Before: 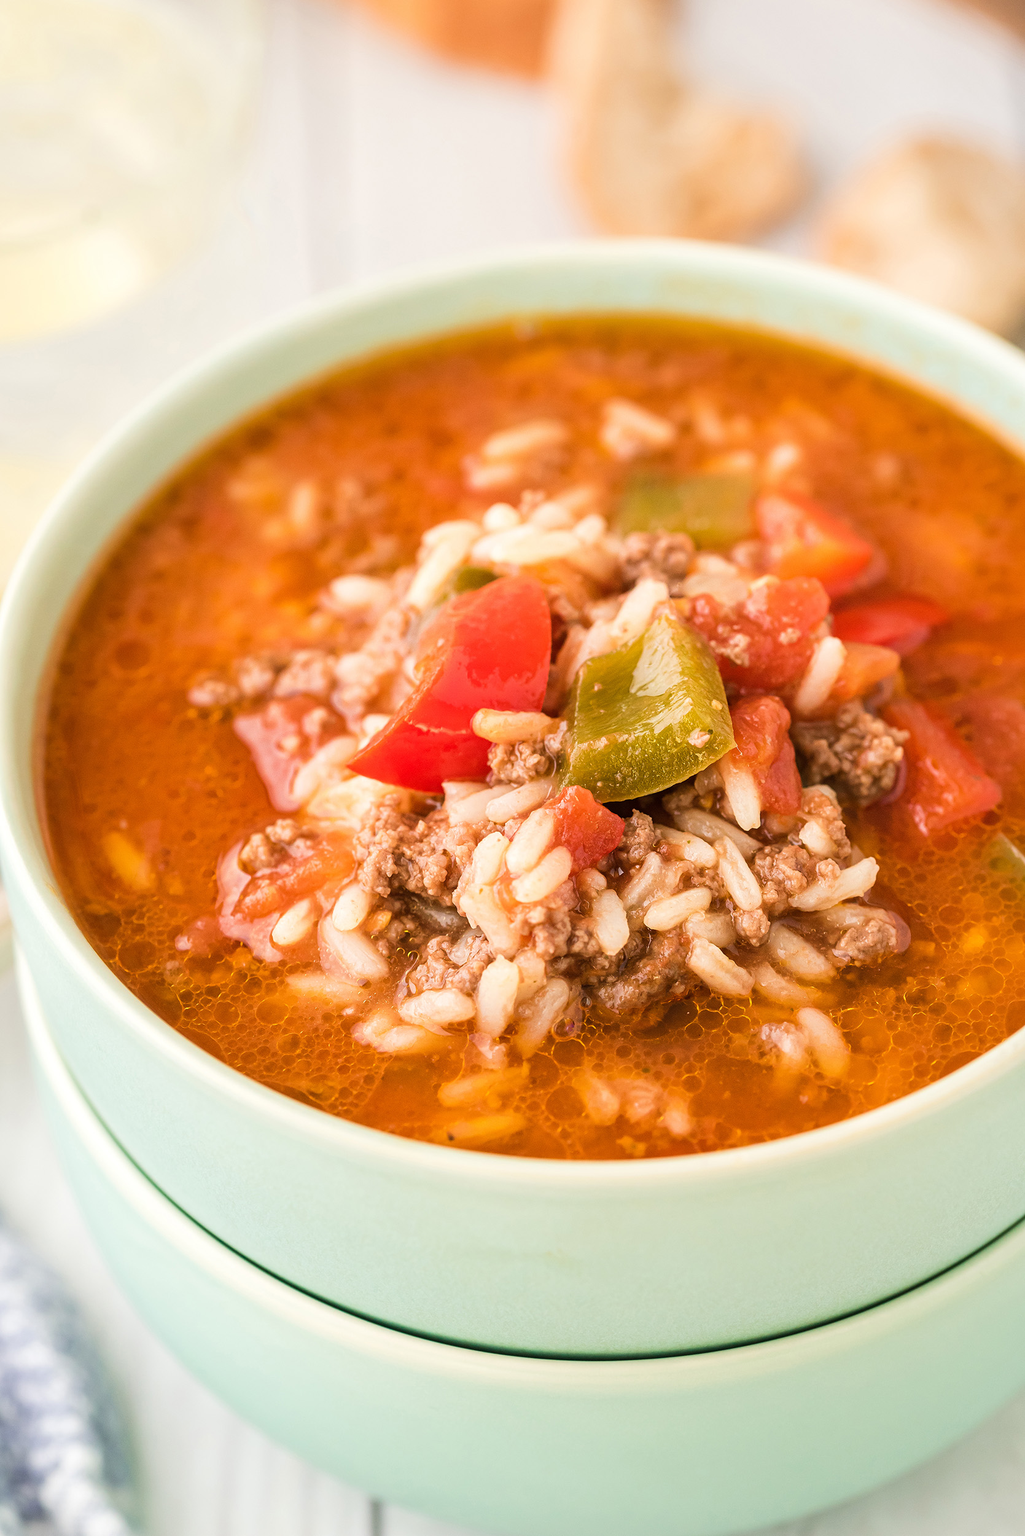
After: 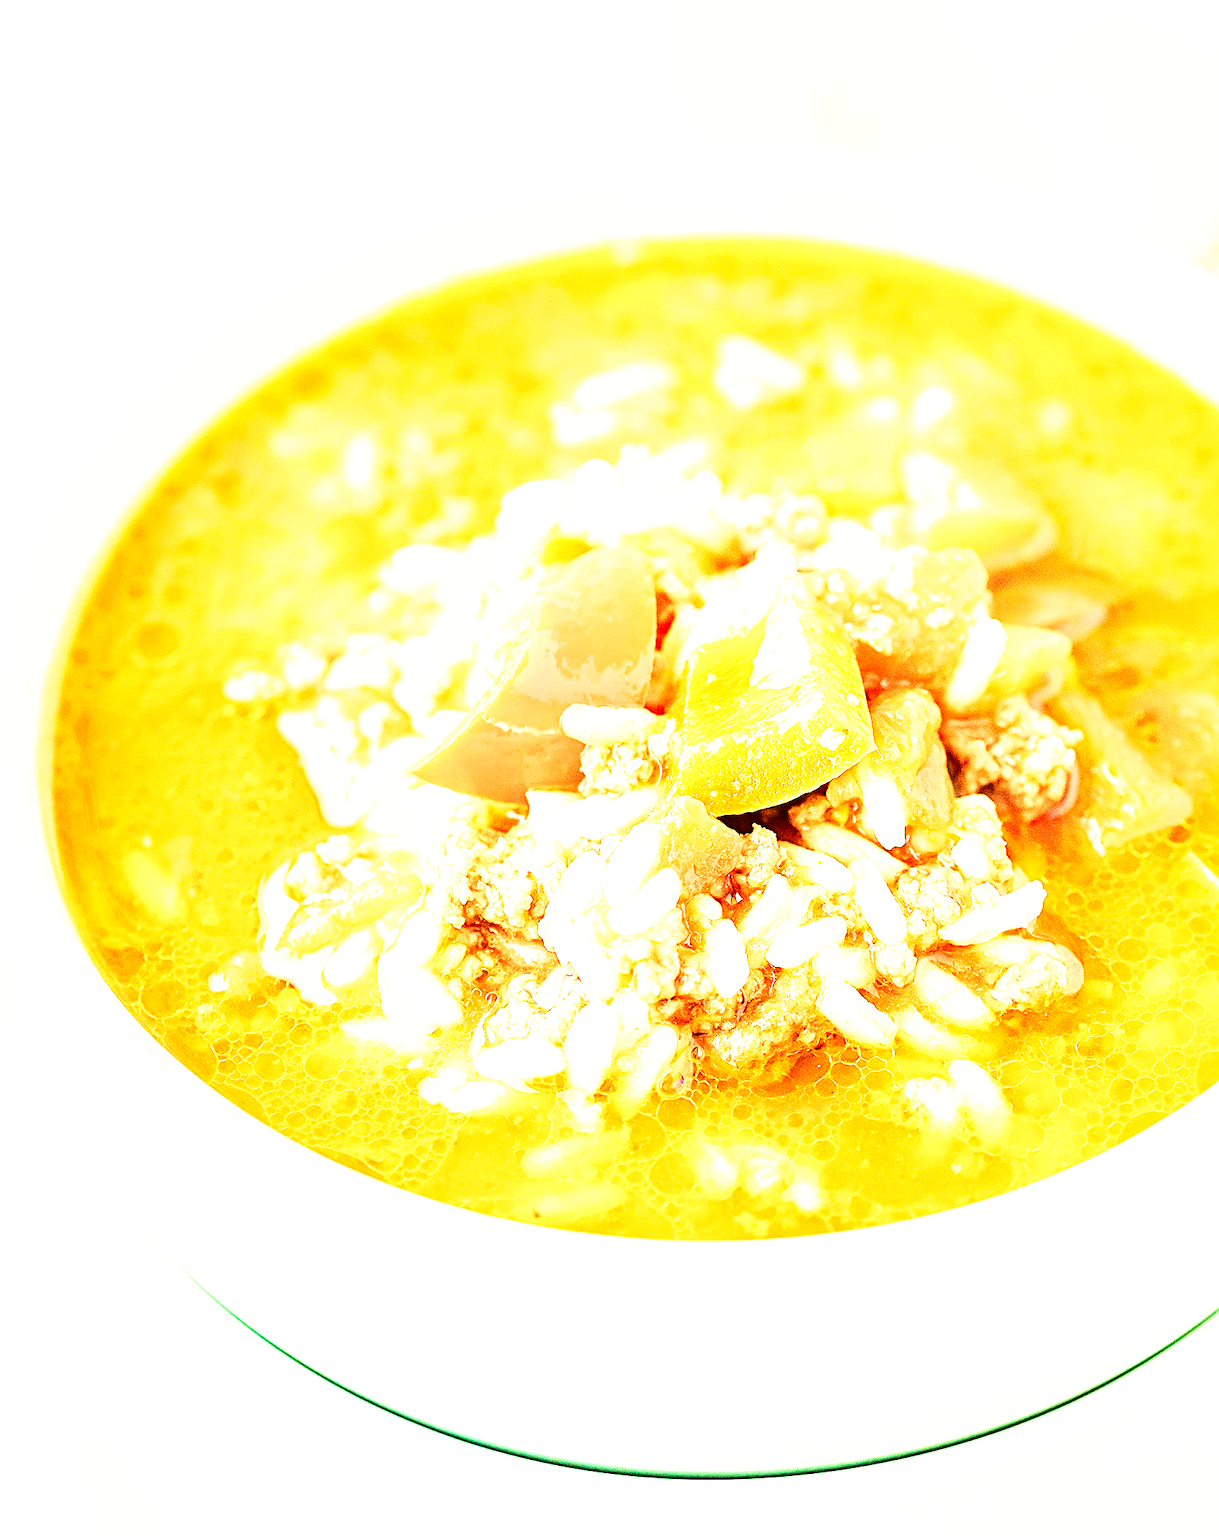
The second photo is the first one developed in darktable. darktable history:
crop: top 7.612%, bottom 8.301%
base curve: curves: ch0 [(0, 0) (0.007, 0.004) (0.027, 0.03) (0.046, 0.07) (0.207, 0.54) (0.442, 0.872) (0.673, 0.972) (1, 1)], preserve colors none
exposure: black level correction 0, exposure 1.546 EV, compensate highlight preservation false
tone curve: curves: ch0 [(0, 0) (0.055, 0.05) (0.258, 0.287) (0.434, 0.526) (0.517, 0.648) (0.745, 0.874) (1, 1)]; ch1 [(0, 0) (0.346, 0.307) (0.418, 0.383) (0.46, 0.439) (0.482, 0.493) (0.502, 0.503) (0.517, 0.514) (0.55, 0.561) (0.588, 0.603) (0.646, 0.688) (1, 1)]; ch2 [(0, 0) (0.346, 0.34) (0.431, 0.45) (0.485, 0.499) (0.5, 0.503) (0.527, 0.525) (0.545, 0.562) (0.679, 0.706) (1, 1)], color space Lab, independent channels, preserve colors none
local contrast: highlights 103%, shadows 97%, detail 120%, midtone range 0.2
sharpen: on, module defaults
